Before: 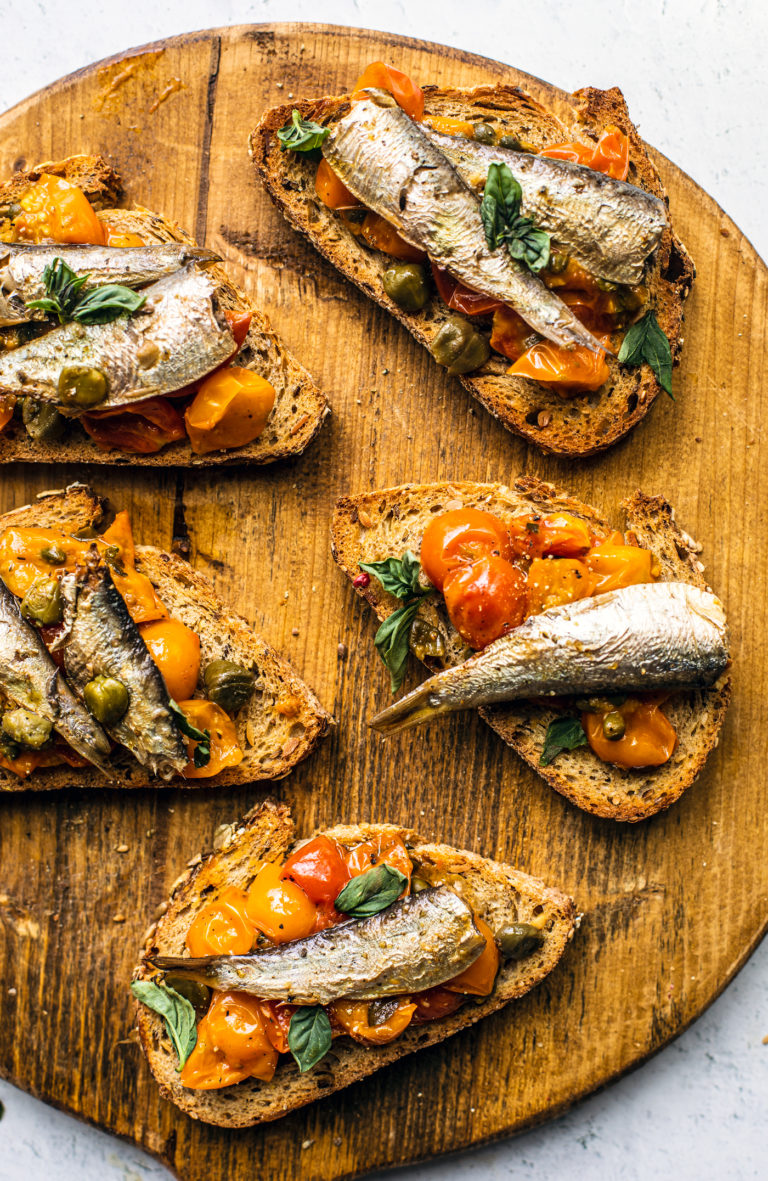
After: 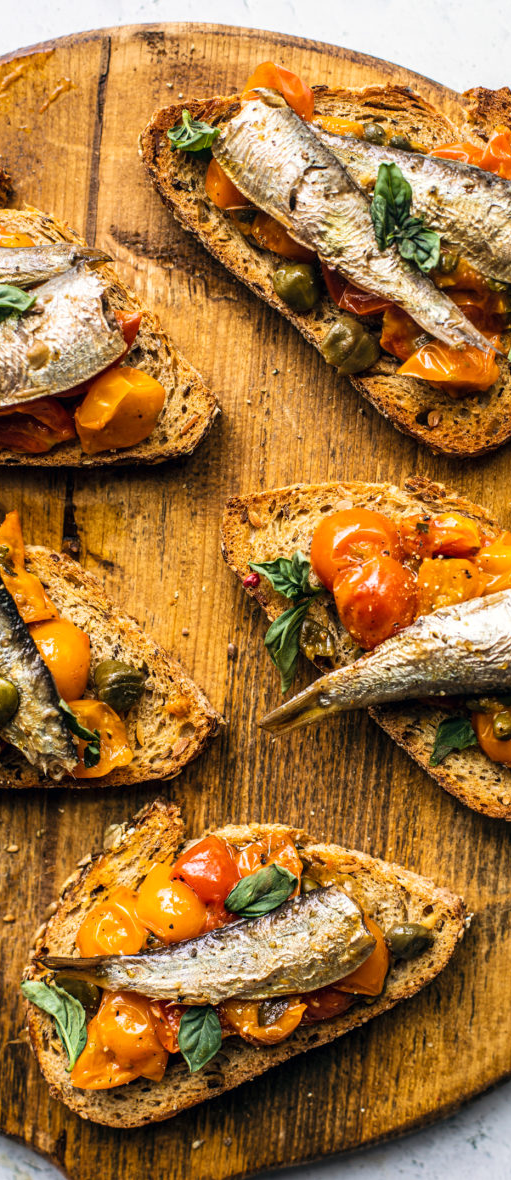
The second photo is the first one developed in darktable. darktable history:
crop and rotate: left 14.385%, right 18.948%
tone equalizer: on, module defaults
